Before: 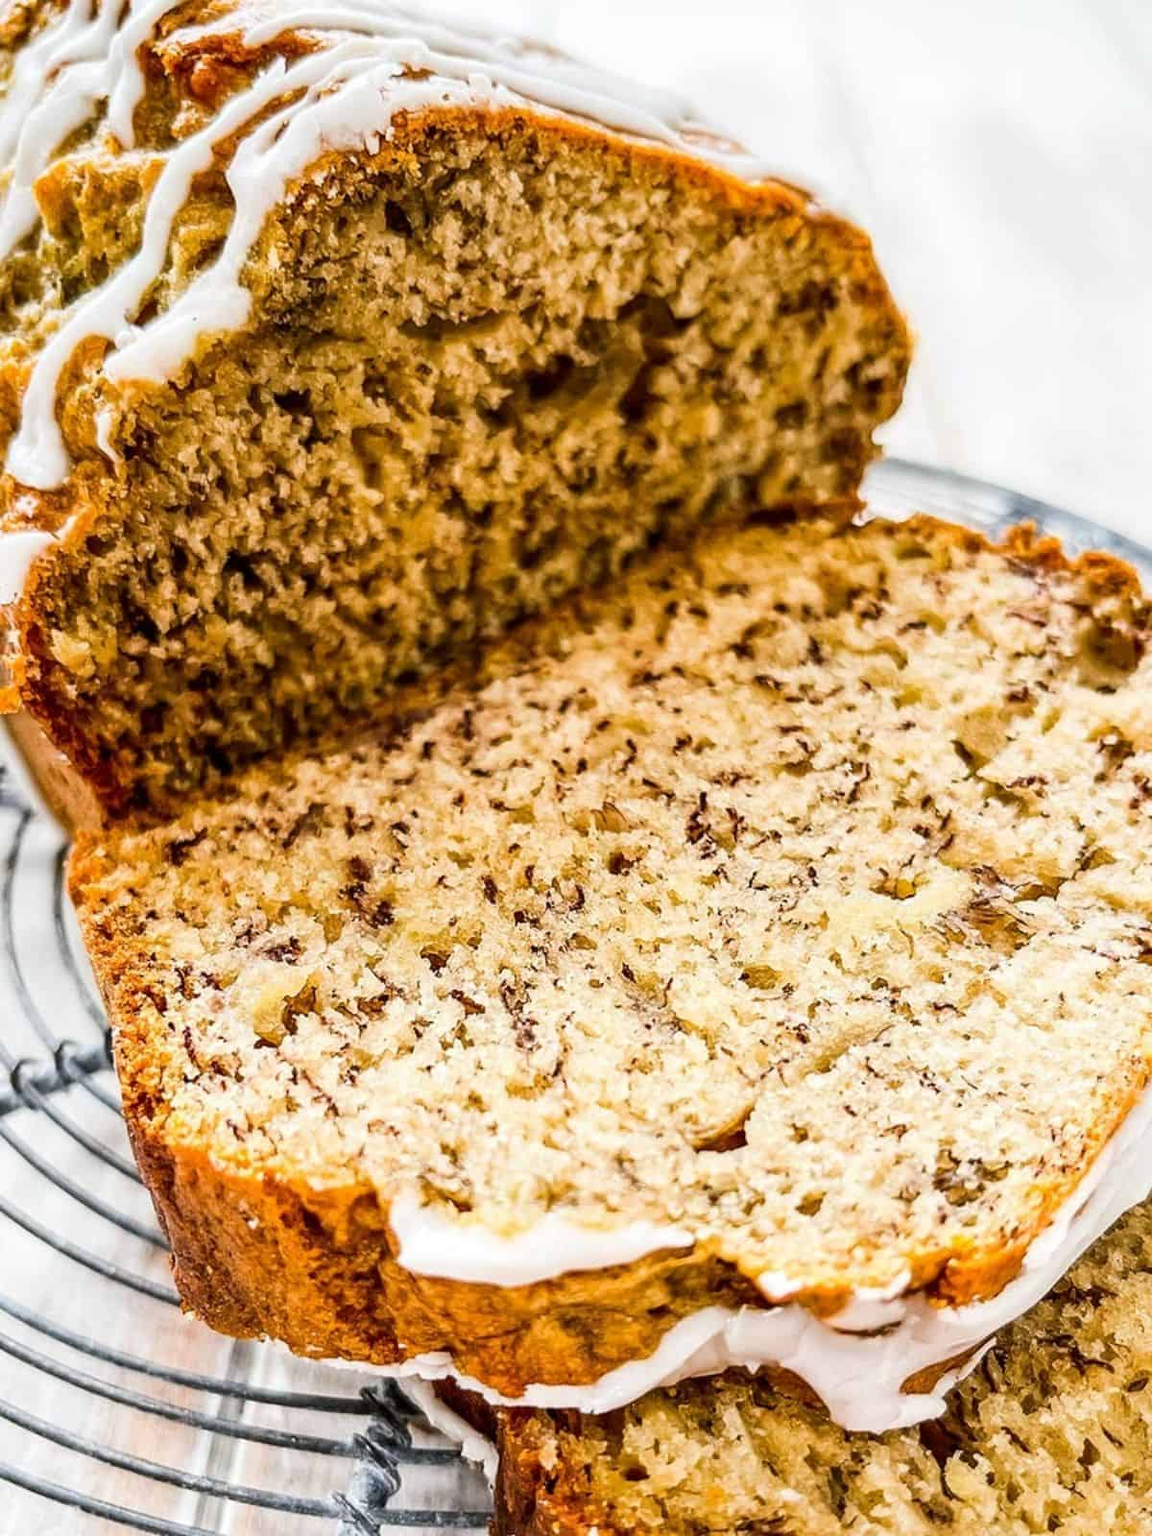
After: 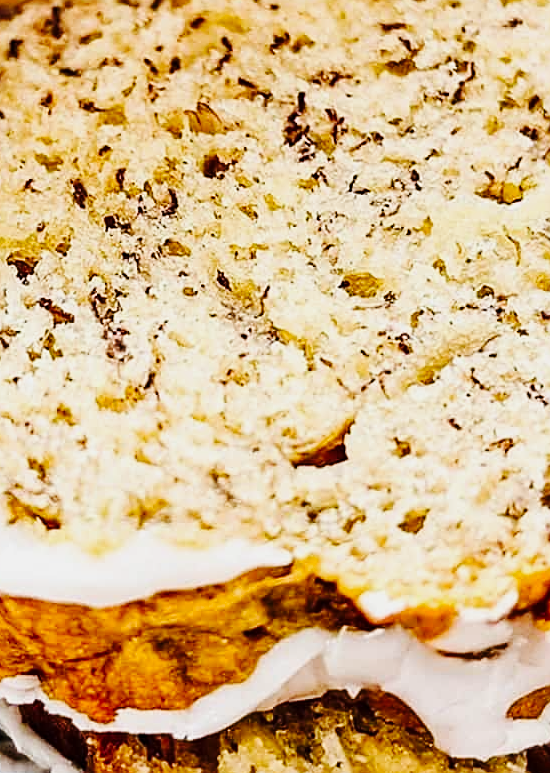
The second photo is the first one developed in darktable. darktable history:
exposure: exposure -0.462 EV, compensate highlight preservation false
base curve: curves: ch0 [(0, 0) (0.036, 0.025) (0.121, 0.166) (0.206, 0.329) (0.605, 0.79) (1, 1)], preserve colors none
crop: left 35.976%, top 45.819%, right 18.162%, bottom 5.807%
sharpen: on, module defaults
